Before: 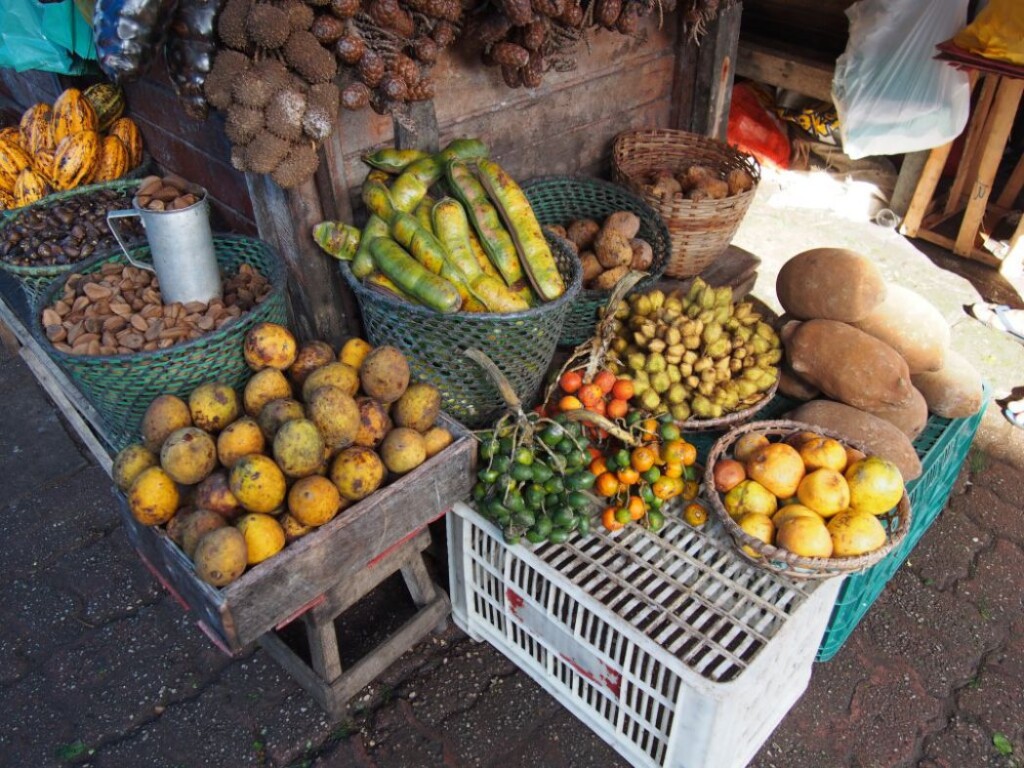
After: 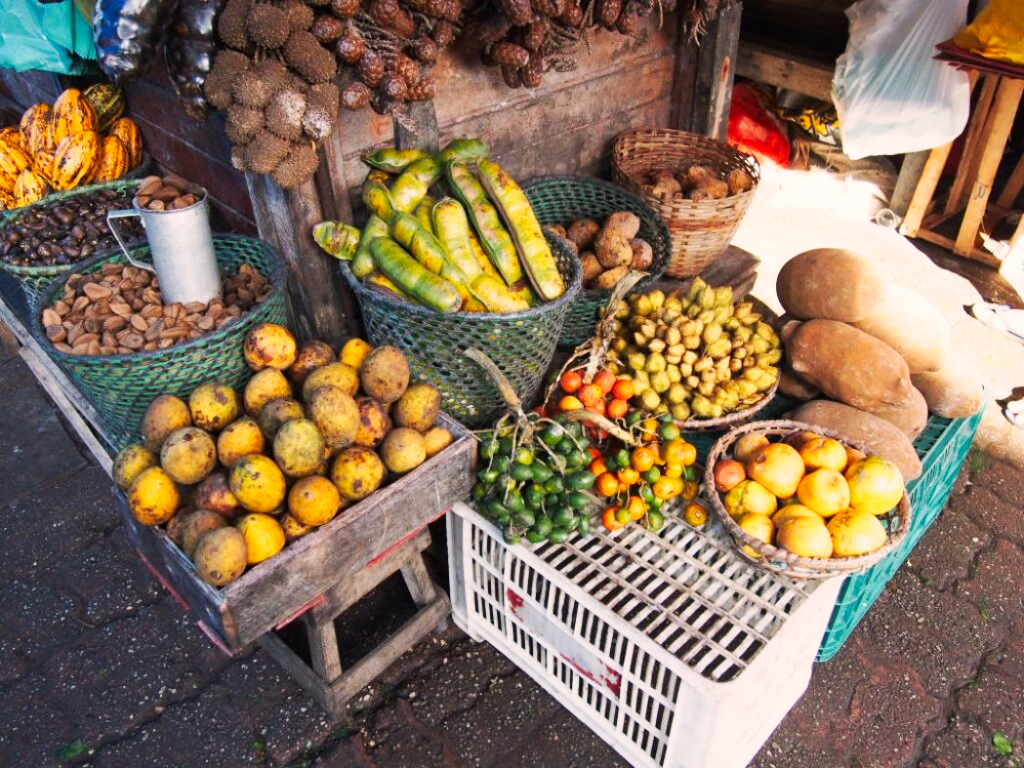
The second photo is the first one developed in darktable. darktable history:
tone curve: curves: ch0 [(0, 0) (0.055, 0.05) (0.258, 0.287) (0.434, 0.526) (0.517, 0.648) (0.745, 0.874) (1, 1)]; ch1 [(0, 0) (0.346, 0.307) (0.418, 0.383) (0.46, 0.439) (0.482, 0.493) (0.502, 0.503) (0.517, 0.514) (0.55, 0.561) (0.588, 0.603) (0.646, 0.688) (1, 1)]; ch2 [(0, 0) (0.346, 0.34) (0.431, 0.45) (0.485, 0.499) (0.5, 0.503) (0.527, 0.525) (0.545, 0.562) (0.679, 0.706) (1, 1)], preserve colors none
color correction: highlights a* 5.74, highlights b* 4.77
